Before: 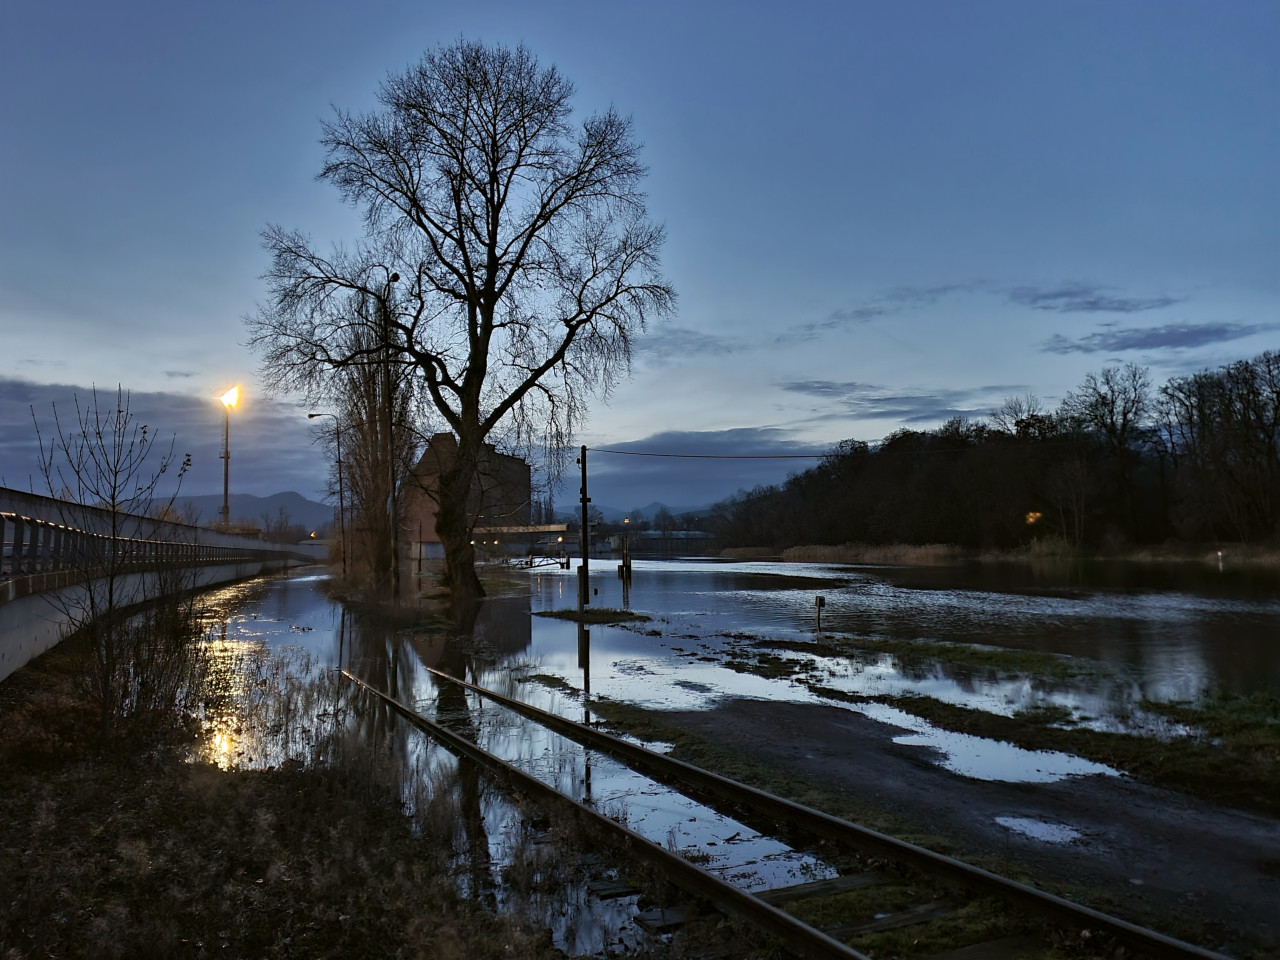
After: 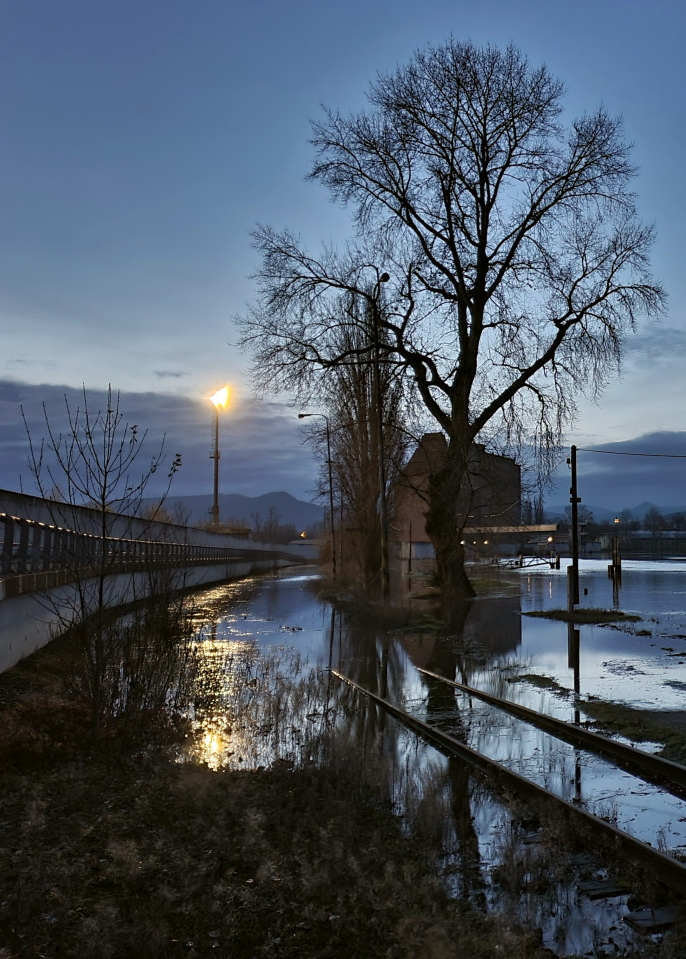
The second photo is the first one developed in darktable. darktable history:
crop: left 0.848%, right 45.535%, bottom 0.086%
